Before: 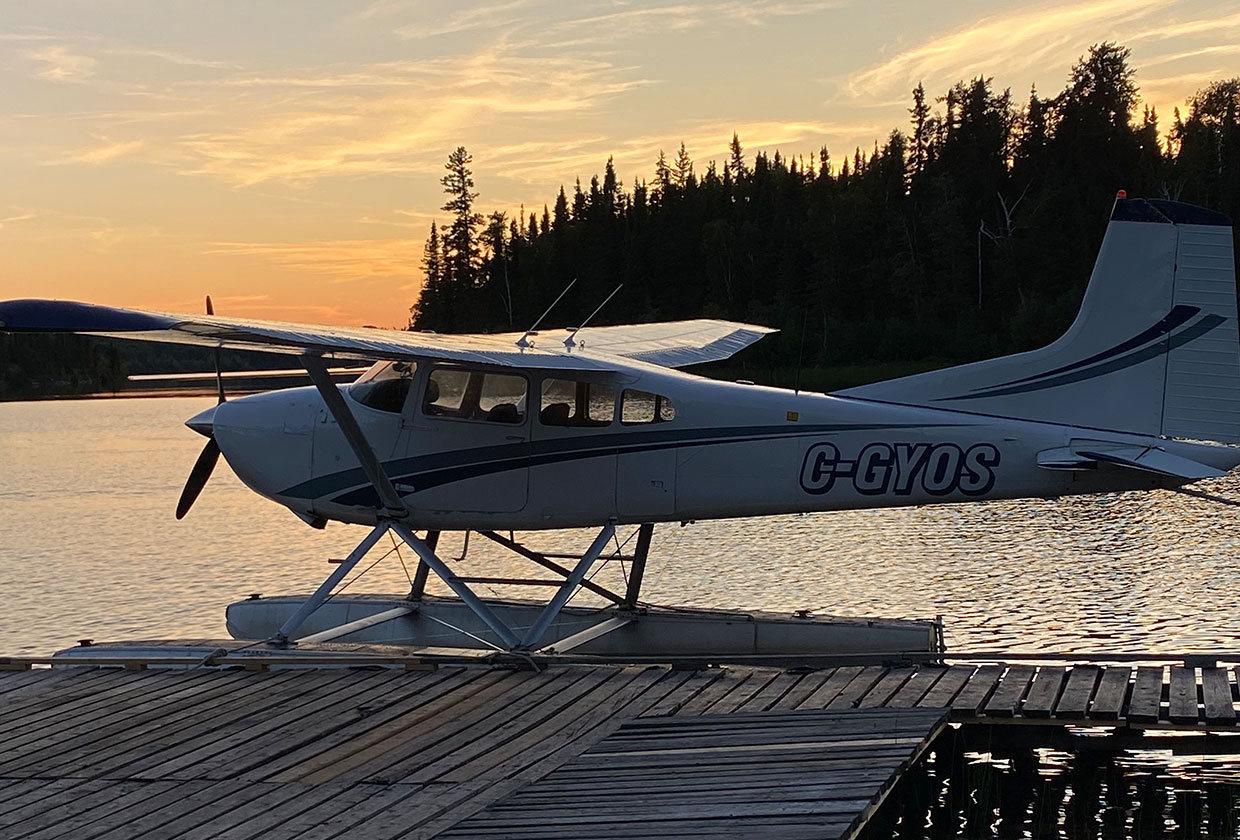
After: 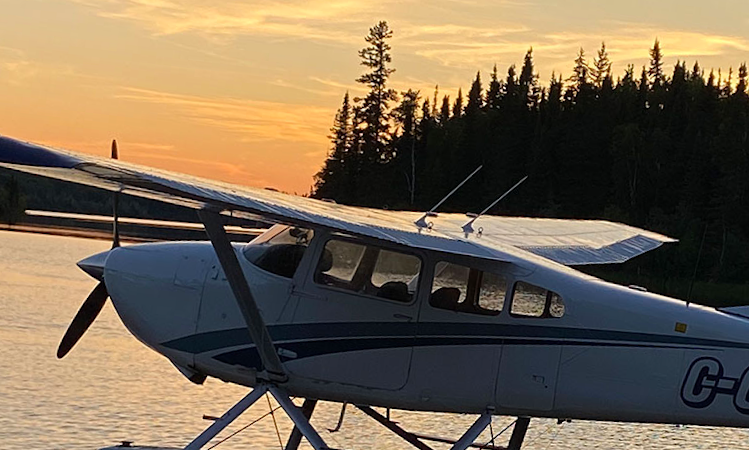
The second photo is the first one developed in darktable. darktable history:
color balance rgb: perceptual saturation grading › global saturation 0.165%, global vibrance 20%
color correction: highlights b* -0.034
crop and rotate: angle -6.7°, left 2.229%, top 6.963%, right 27.337%, bottom 30.594%
